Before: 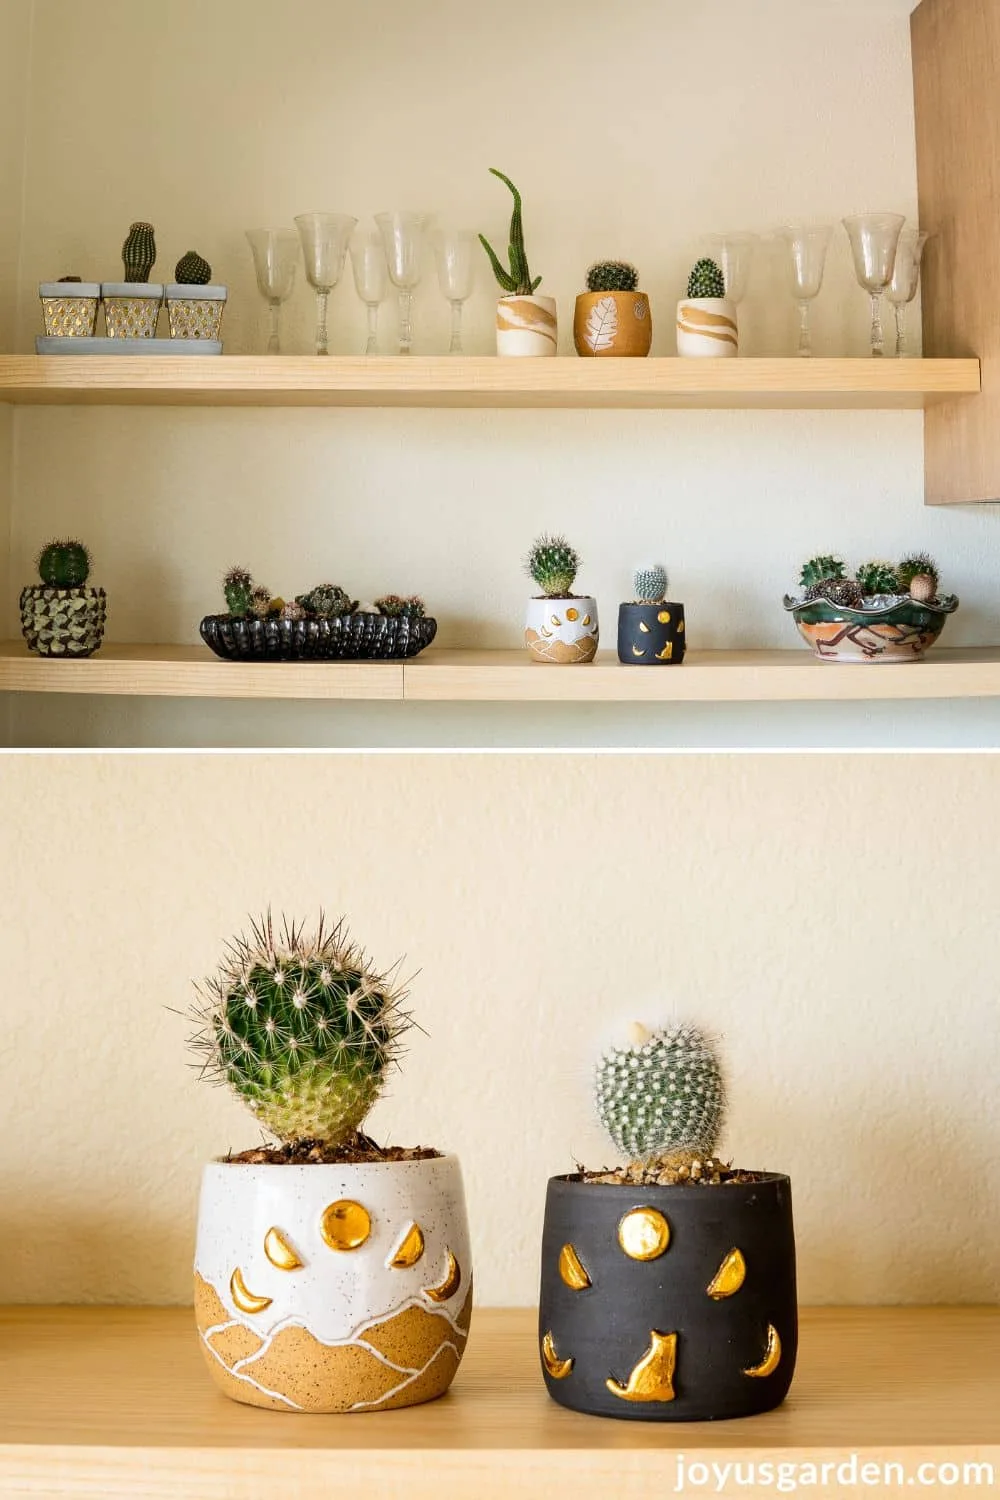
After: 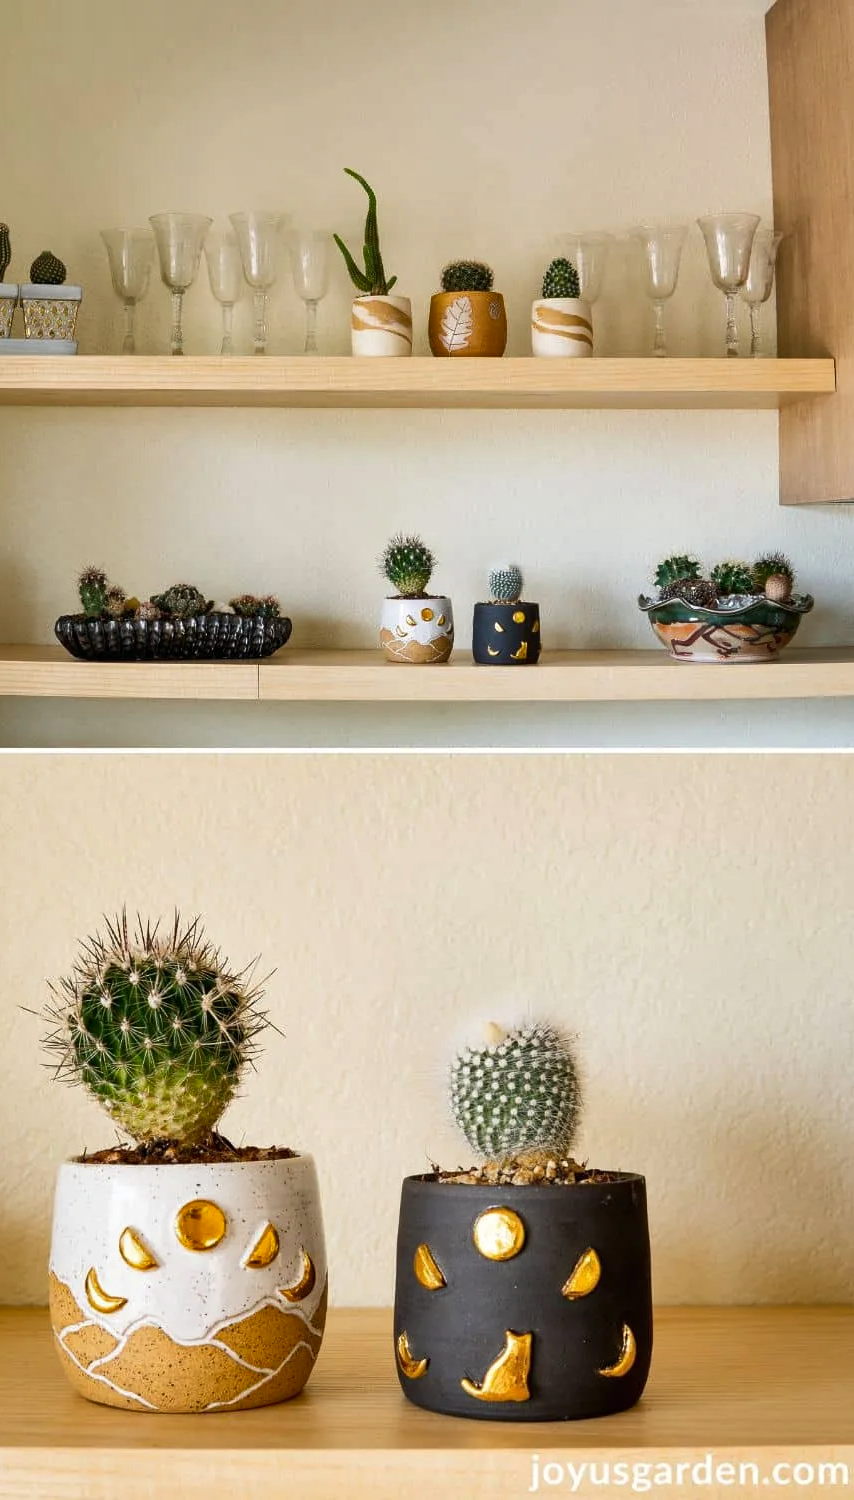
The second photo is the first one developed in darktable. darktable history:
shadows and highlights: soften with gaussian
crop and rotate: left 14.584%
